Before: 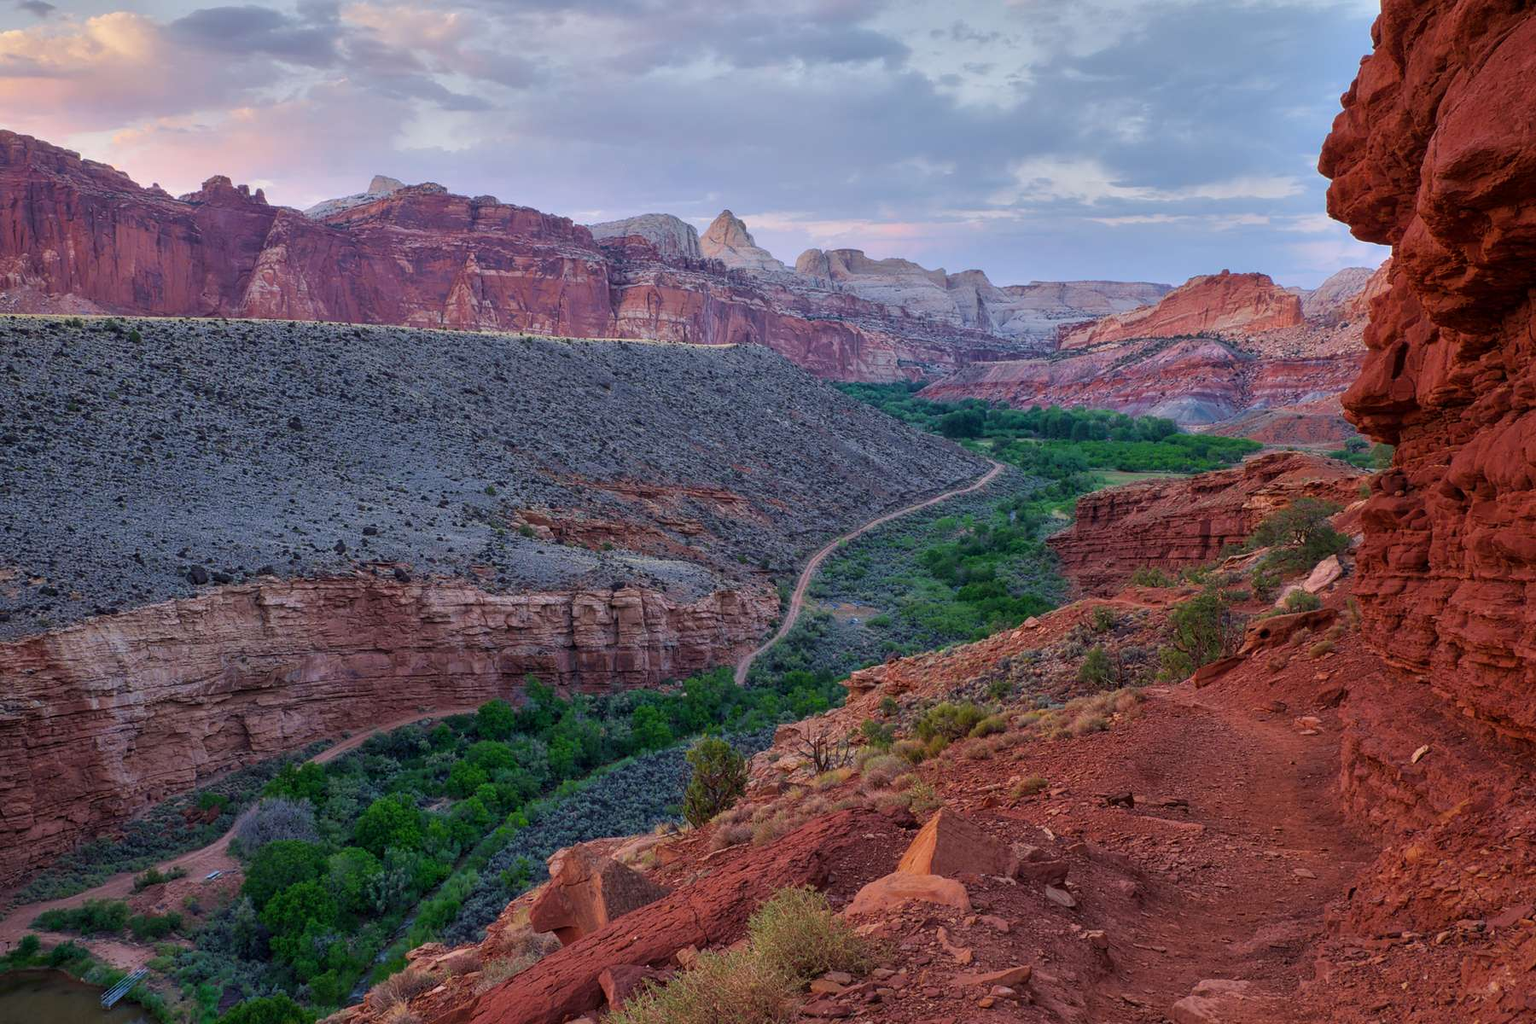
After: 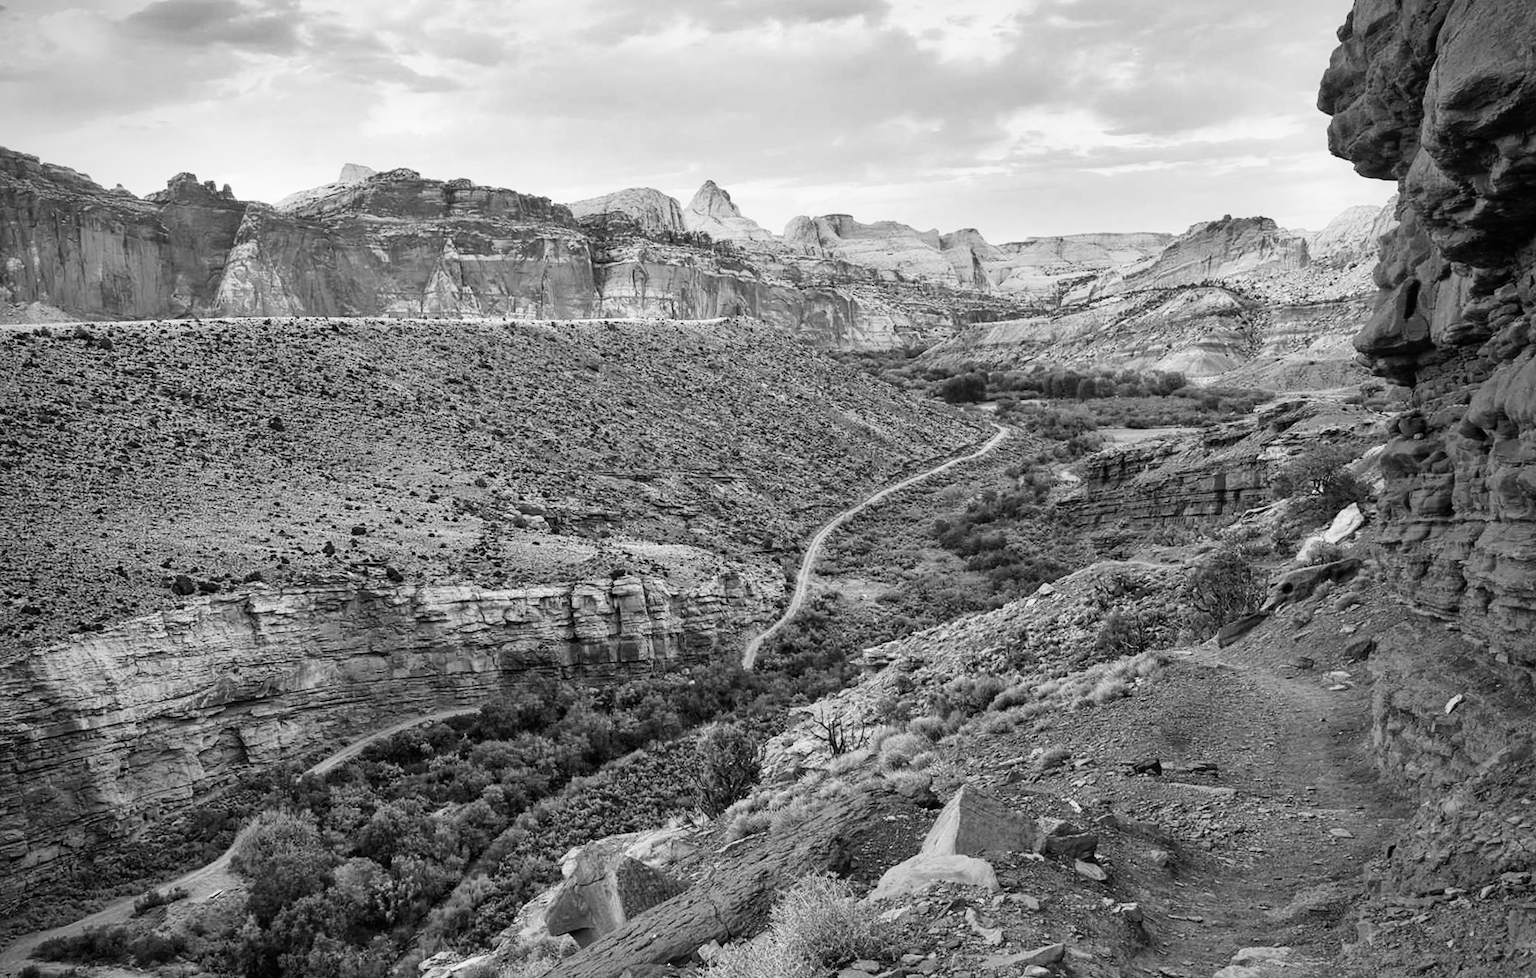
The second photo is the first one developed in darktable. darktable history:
monochrome: on, module defaults
rotate and perspective: rotation -3°, crop left 0.031, crop right 0.968, crop top 0.07, crop bottom 0.93
shadows and highlights: soften with gaussian
vignetting: on, module defaults
base curve: curves: ch0 [(0, 0) (0.007, 0.004) (0.027, 0.03) (0.046, 0.07) (0.207, 0.54) (0.442, 0.872) (0.673, 0.972) (1, 1)], preserve colors none
